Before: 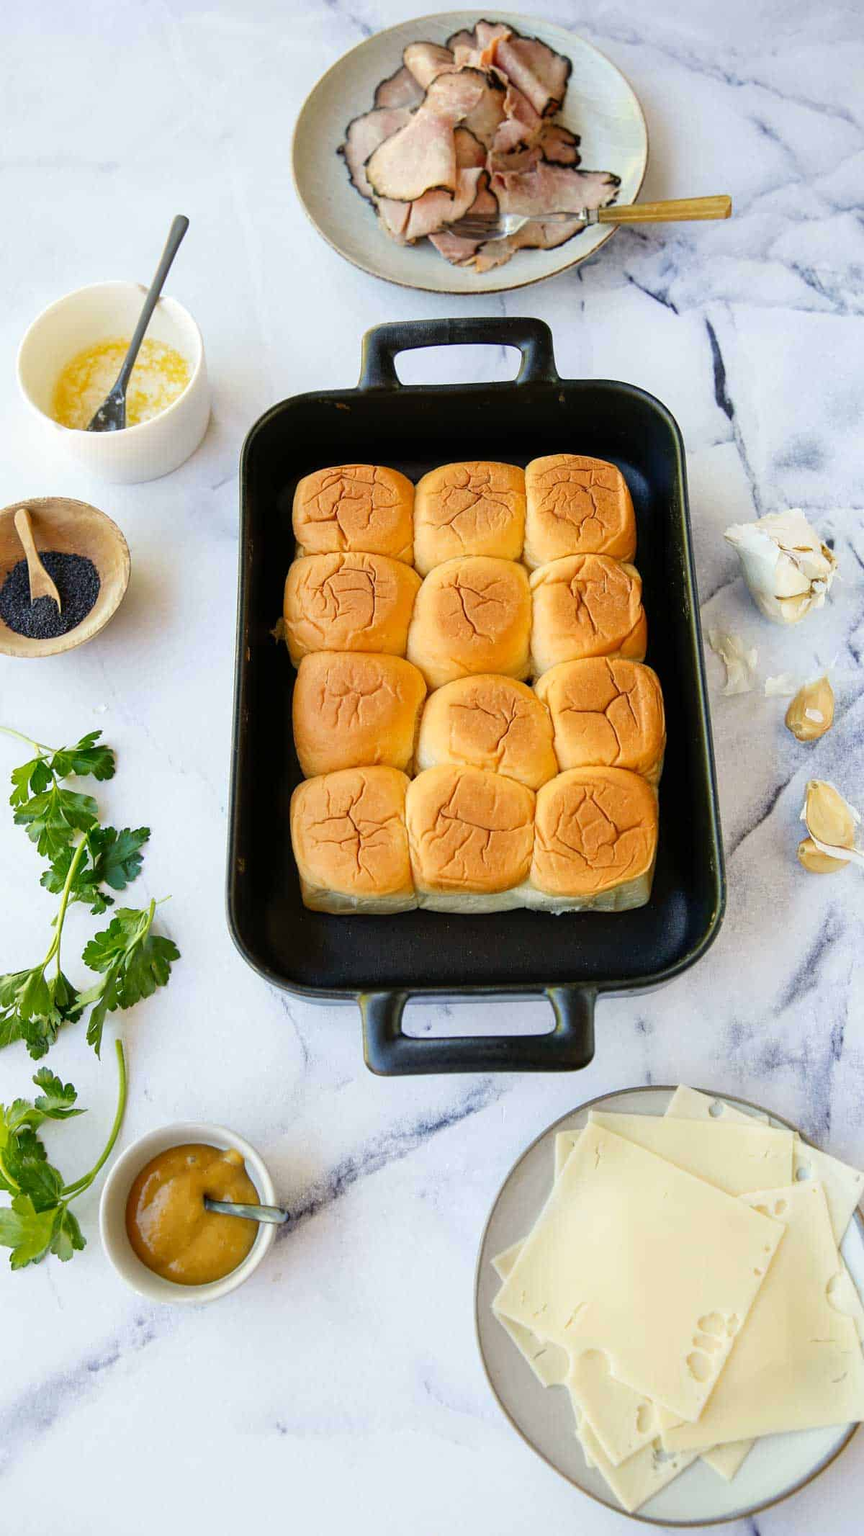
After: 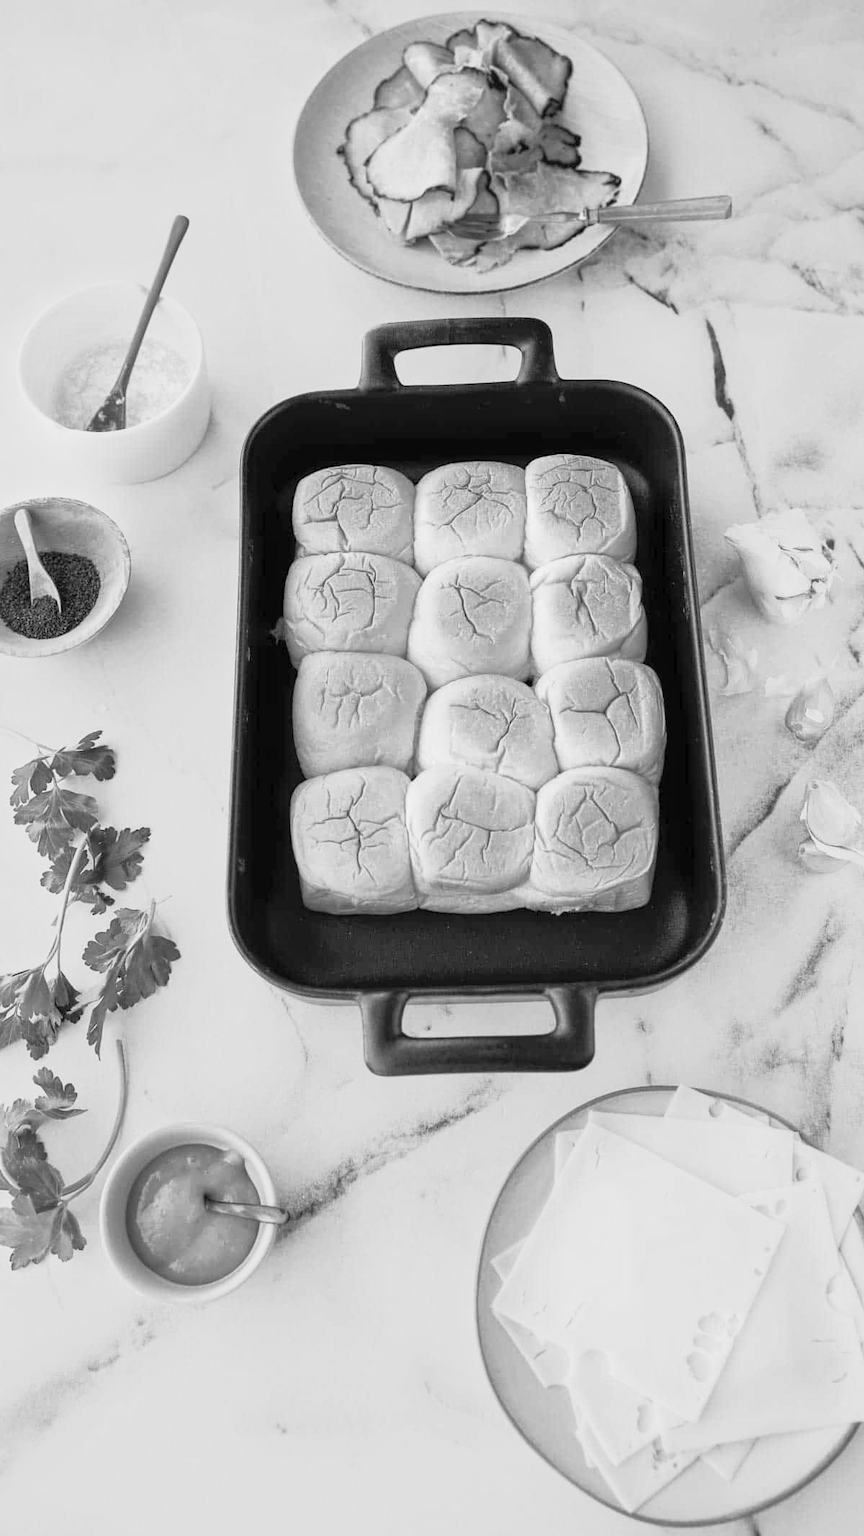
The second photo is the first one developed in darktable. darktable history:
contrast brightness saturation: brightness 0.18, saturation -0.5
base curve: curves: ch0 [(0, 0) (0.257, 0.25) (0.482, 0.586) (0.757, 0.871) (1, 1)]
monochrome: a 26.22, b 42.67, size 0.8
